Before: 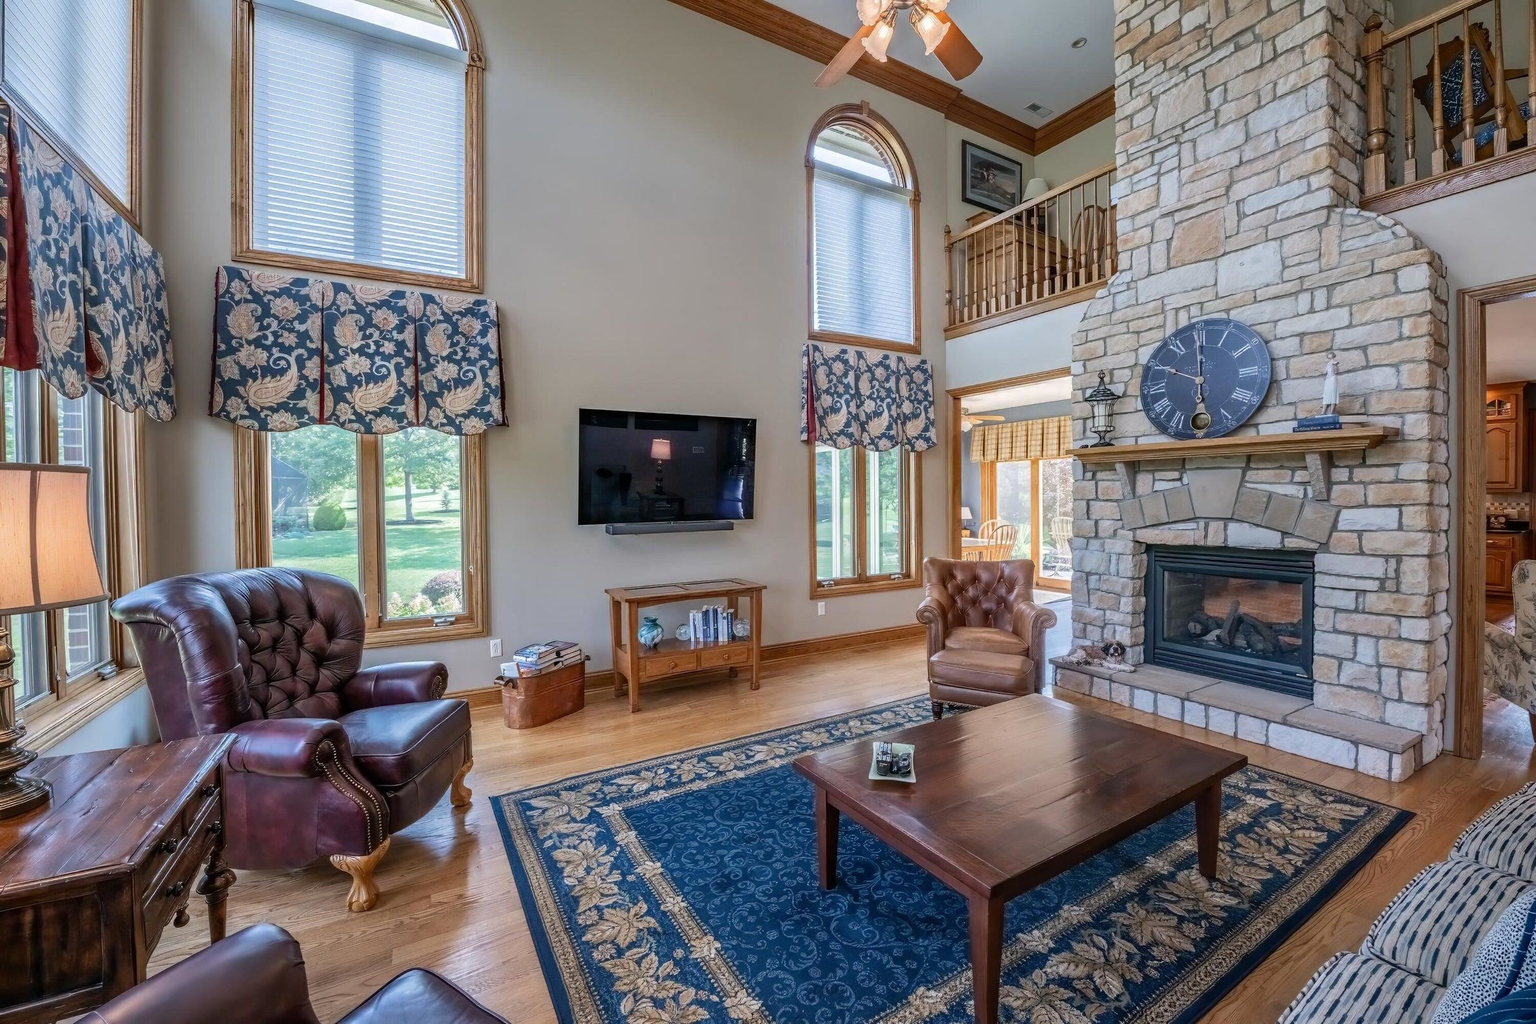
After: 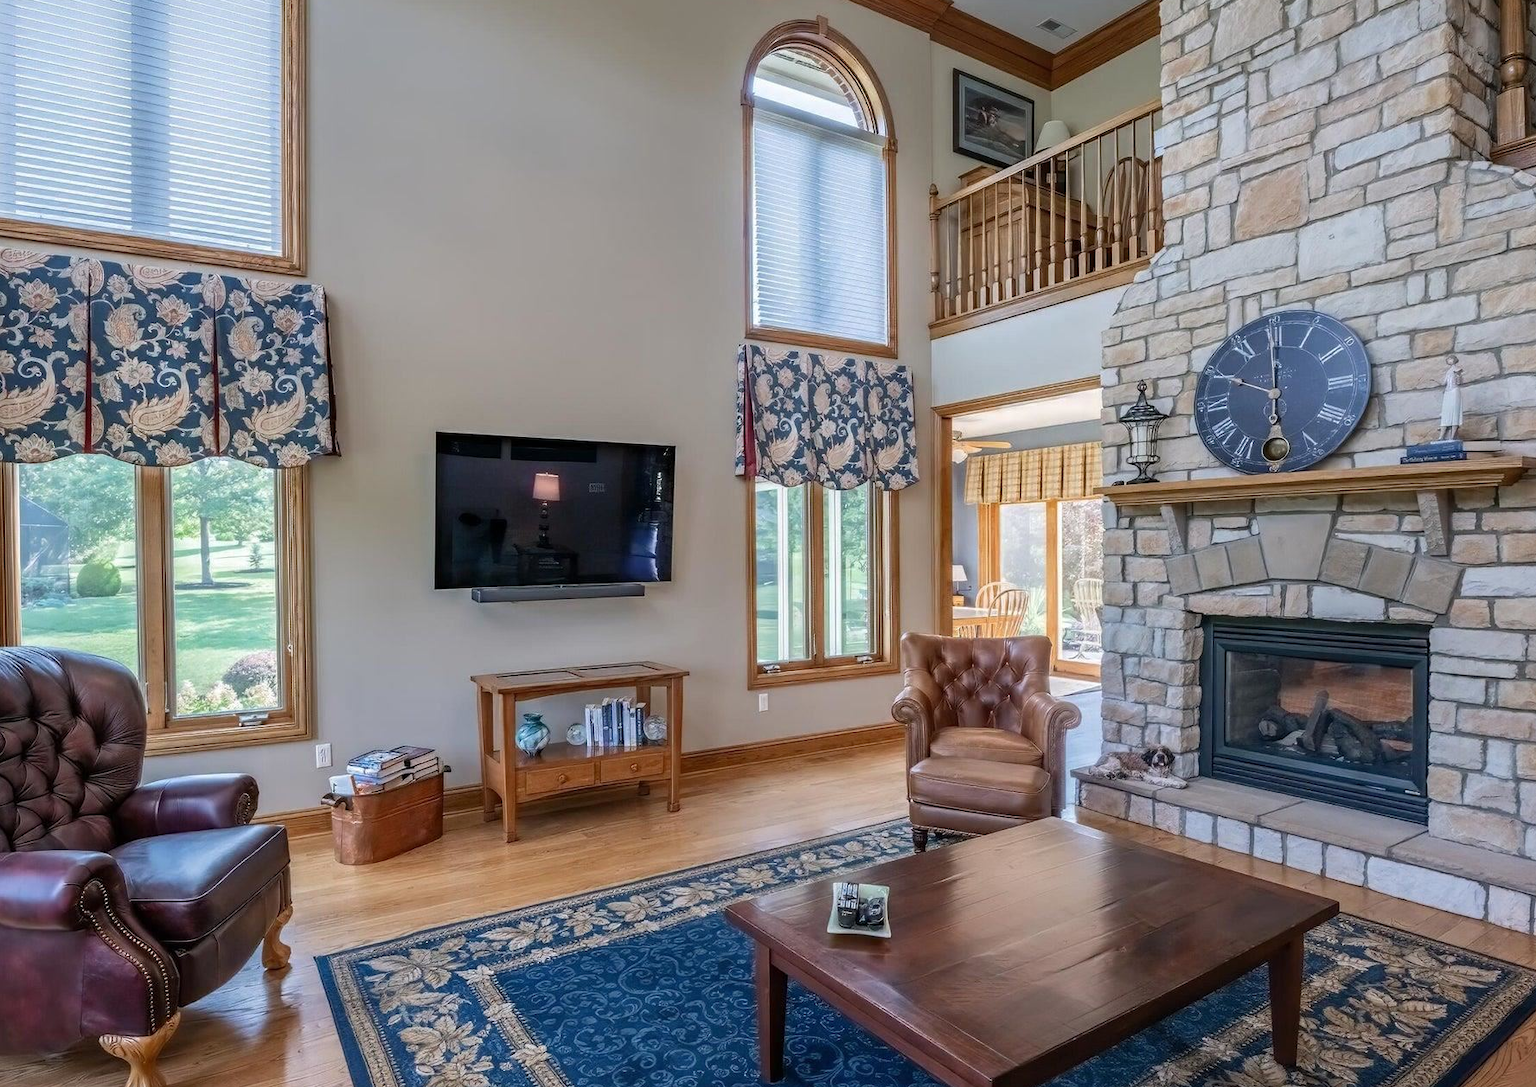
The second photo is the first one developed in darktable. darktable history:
crop: left 16.732%, top 8.728%, right 8.614%, bottom 12.579%
